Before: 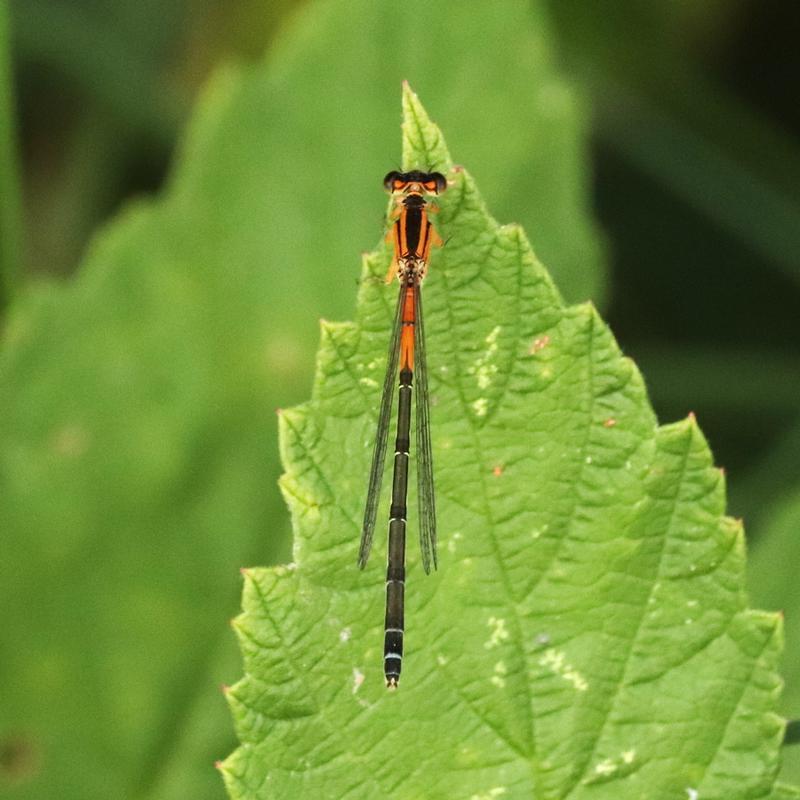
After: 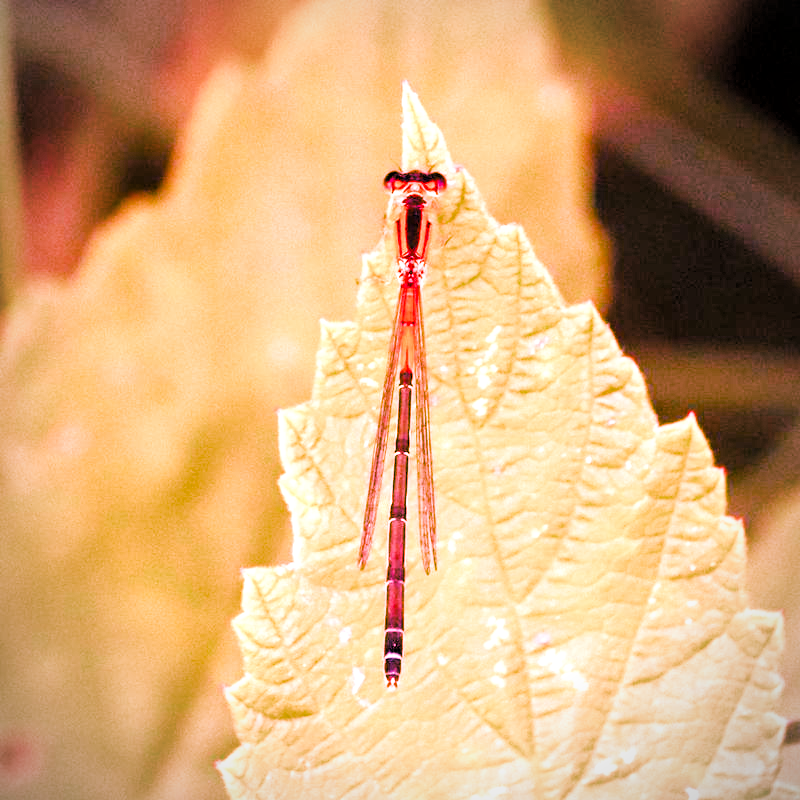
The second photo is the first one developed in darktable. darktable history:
raw chromatic aberrations: on, module defaults
color balance rgb: perceptual saturation grading › global saturation 25%, perceptual brilliance grading › mid-tones 10%, perceptual brilliance grading › shadows 15%, global vibrance 20%
exposure: black level correction -0.002, exposure 0.54 EV, compensate highlight preservation false
filmic: grey point source 18, black point source -8.65, white point source 2.45, grey point target 18, white point target 100, output power 2.2, latitude stops 2, contrast 1.5, saturation 100, global saturation 100
filmic rgb: black relative exposure -7.65 EV, white relative exposure 4.56 EV, hardness 3.61
haze removal: strength 0.29, distance 0.25, compatibility mode true, adaptive false
highlight reconstruction: method reconstruct color, iterations 1, diameter of reconstruction 64 px
hot pixels: on, module defaults
lens correction: scale 1.01, crop 1, focal 85, aperture 2.8, distance 10.02, camera "Canon EOS RP", lens "Canon RF 85mm F2 MACRO IS STM"
raw denoise: x [[0, 0.25, 0.5, 0.75, 1] ×4]
tone equalizer: on, module defaults
vibrance: on, module defaults
vignetting: fall-off radius 60.92%
white balance: red 2.04, blue 1.628
local contrast: mode bilateral grid, contrast 20, coarseness 50, detail 120%, midtone range 0.2
contrast brightness saturation: saturation -0.05
levels: mode automatic, black 0.023%, white 99.97%, levels [0.062, 0.494, 0.925]
velvia: strength 15% | blend: blend mode lighten, opacity 100%; mask: uniform (no mask)
